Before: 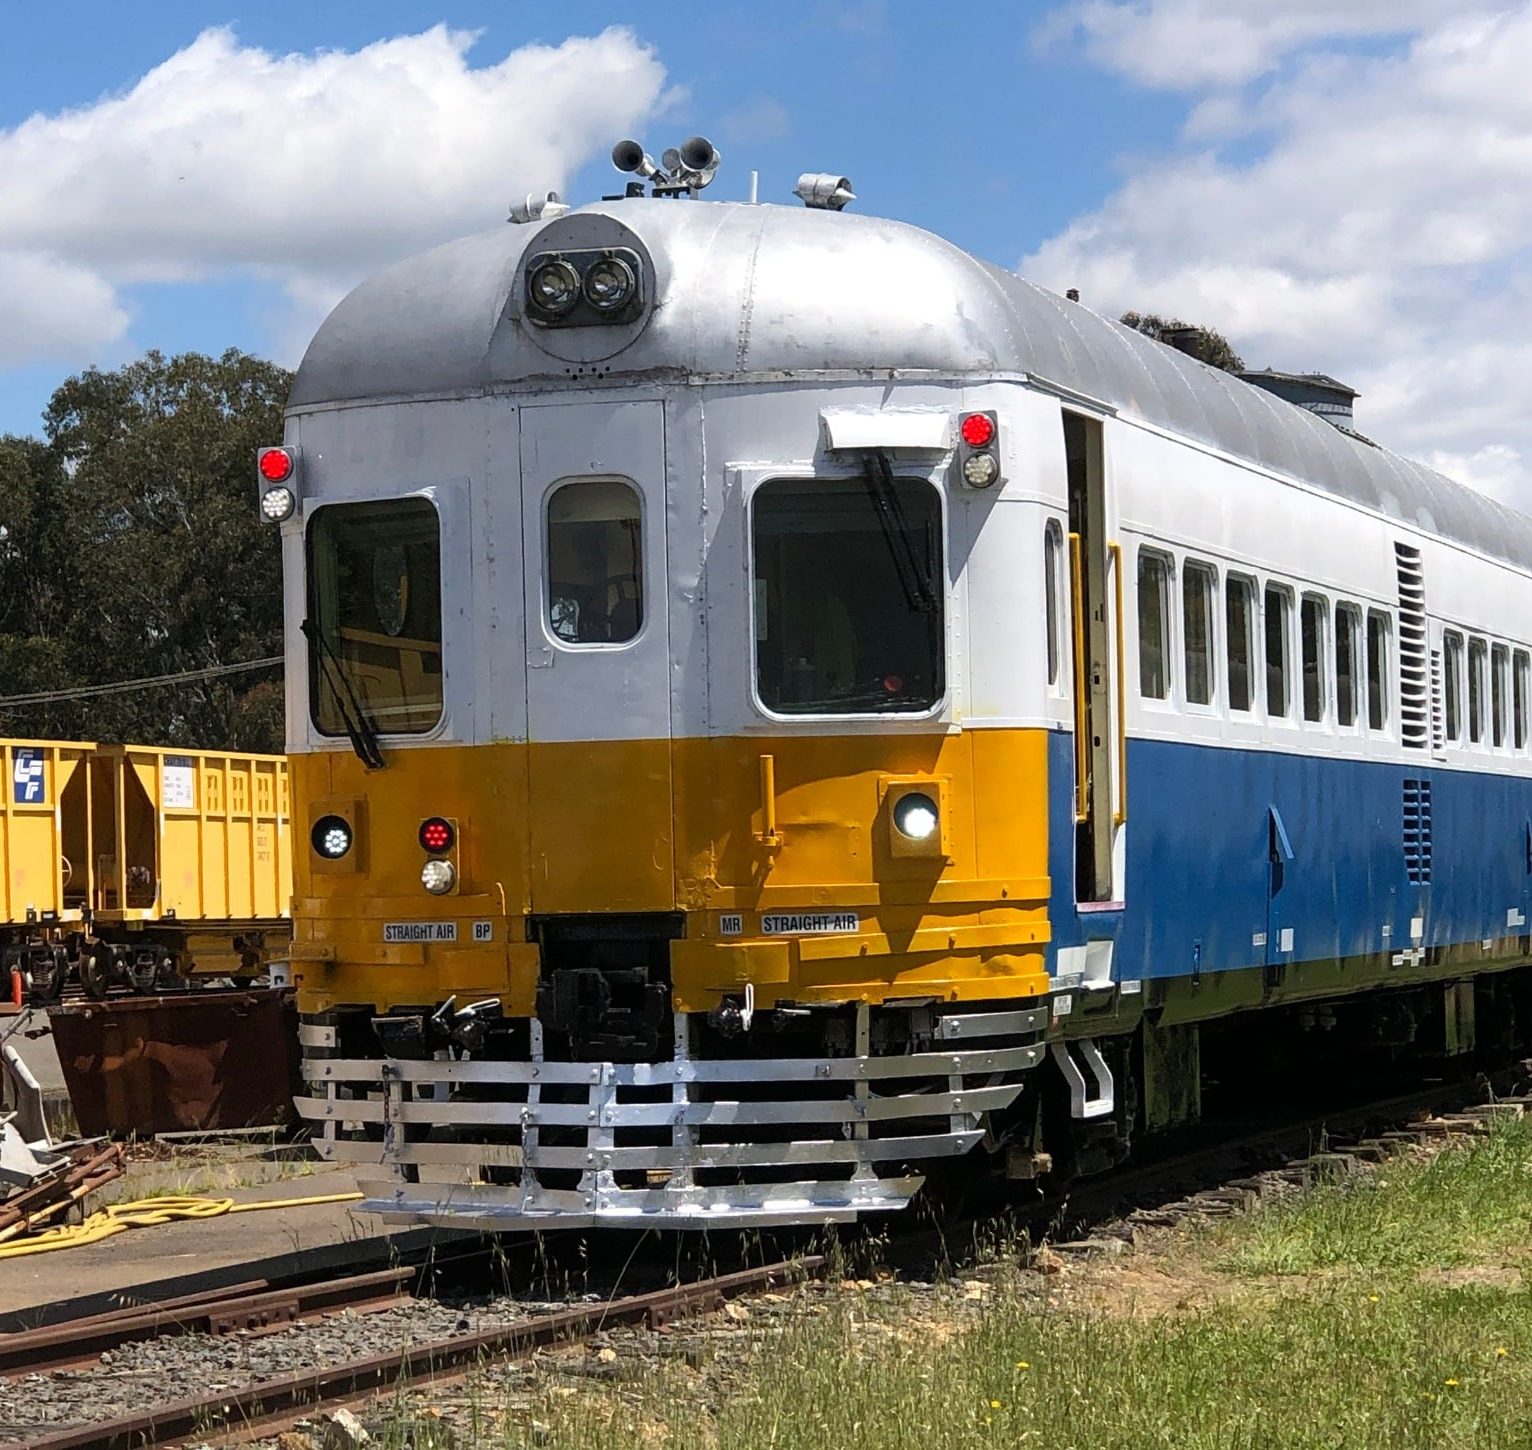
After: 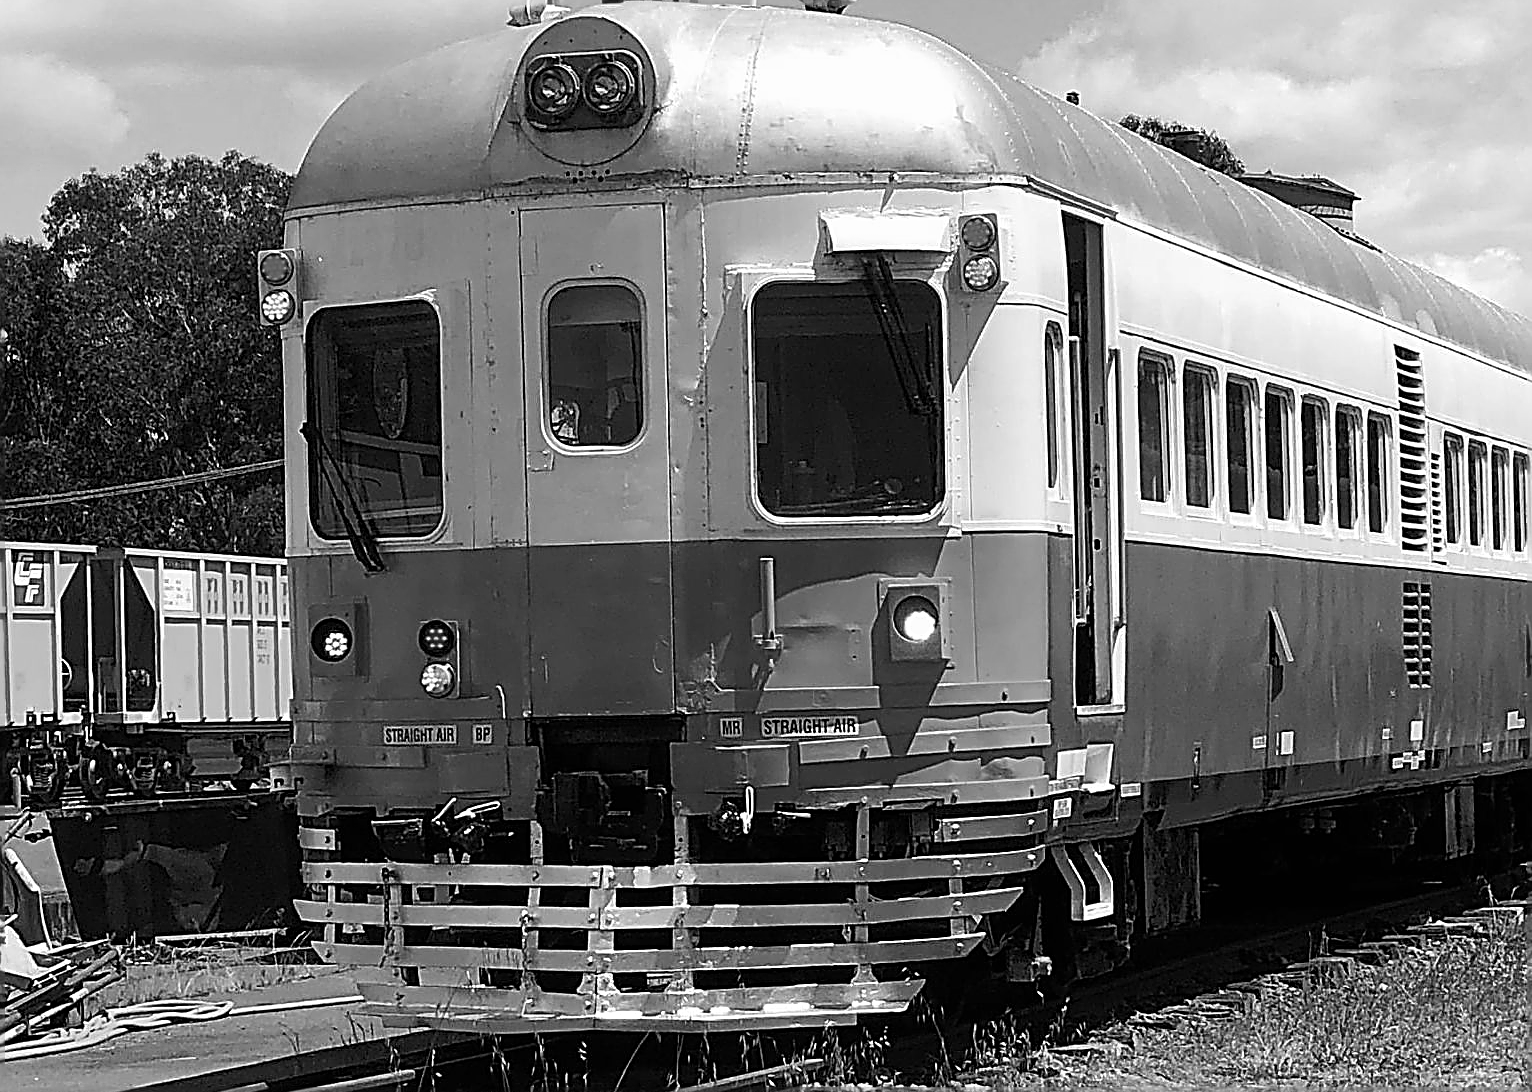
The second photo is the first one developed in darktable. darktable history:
sharpen: amount 1.862
color calibration: output gray [0.22, 0.42, 0.37, 0], gray › normalize channels true, illuminant Planckian (black body), adaptation linear Bradford (ICC v4), x 0.364, y 0.367, temperature 4418.93 K, gamut compression 0.017
crop: top 13.614%, bottom 11.066%
